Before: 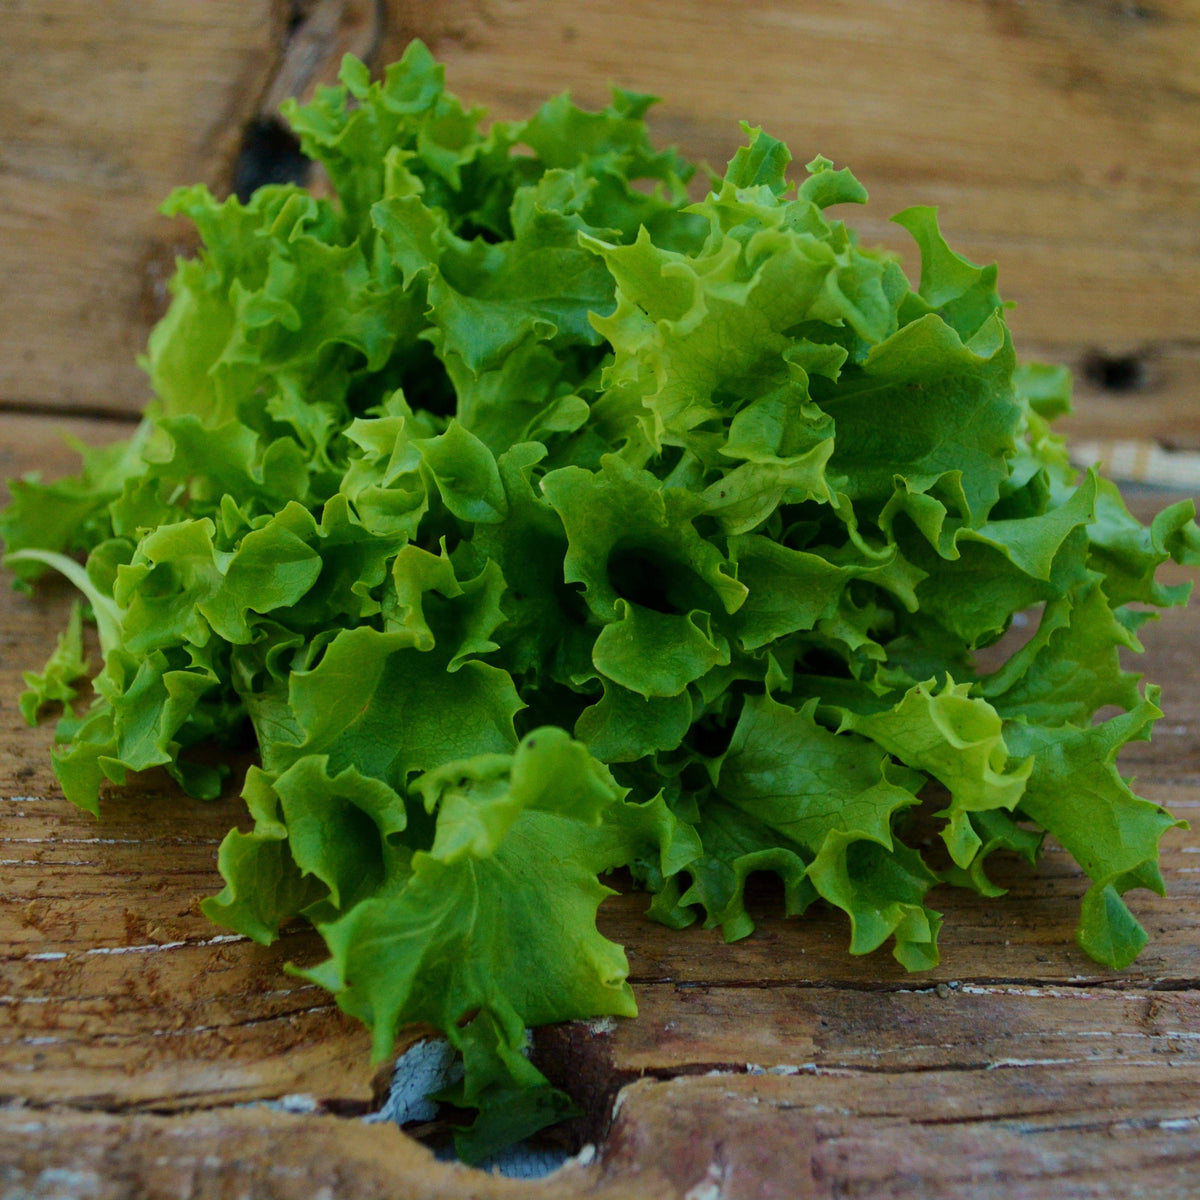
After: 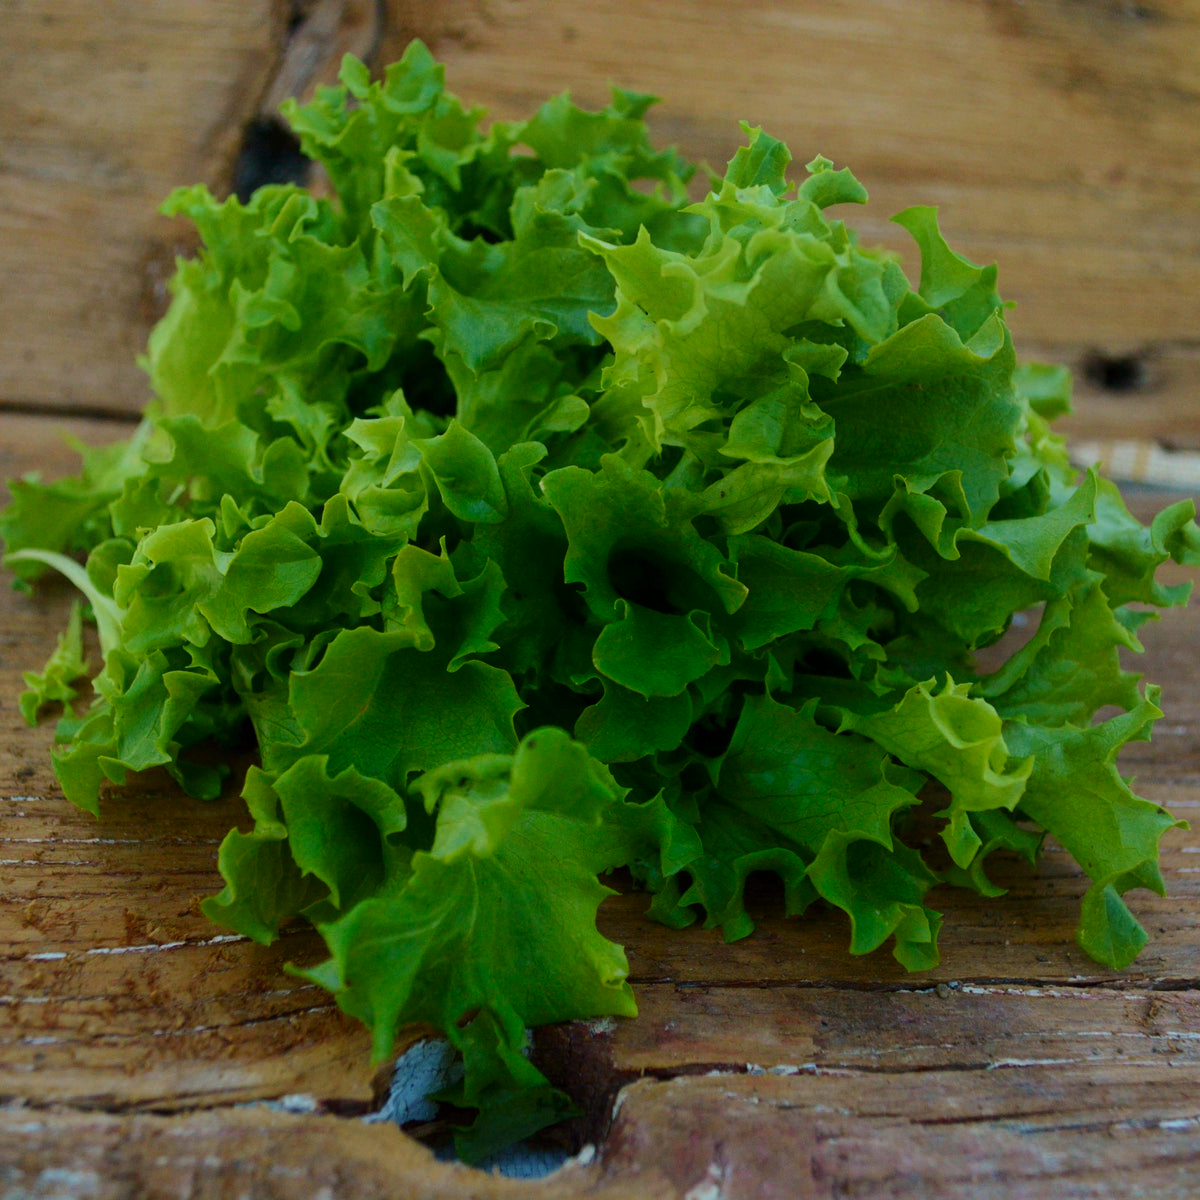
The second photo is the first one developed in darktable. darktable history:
shadows and highlights: shadows -68.3, highlights 33.94, soften with gaussian
